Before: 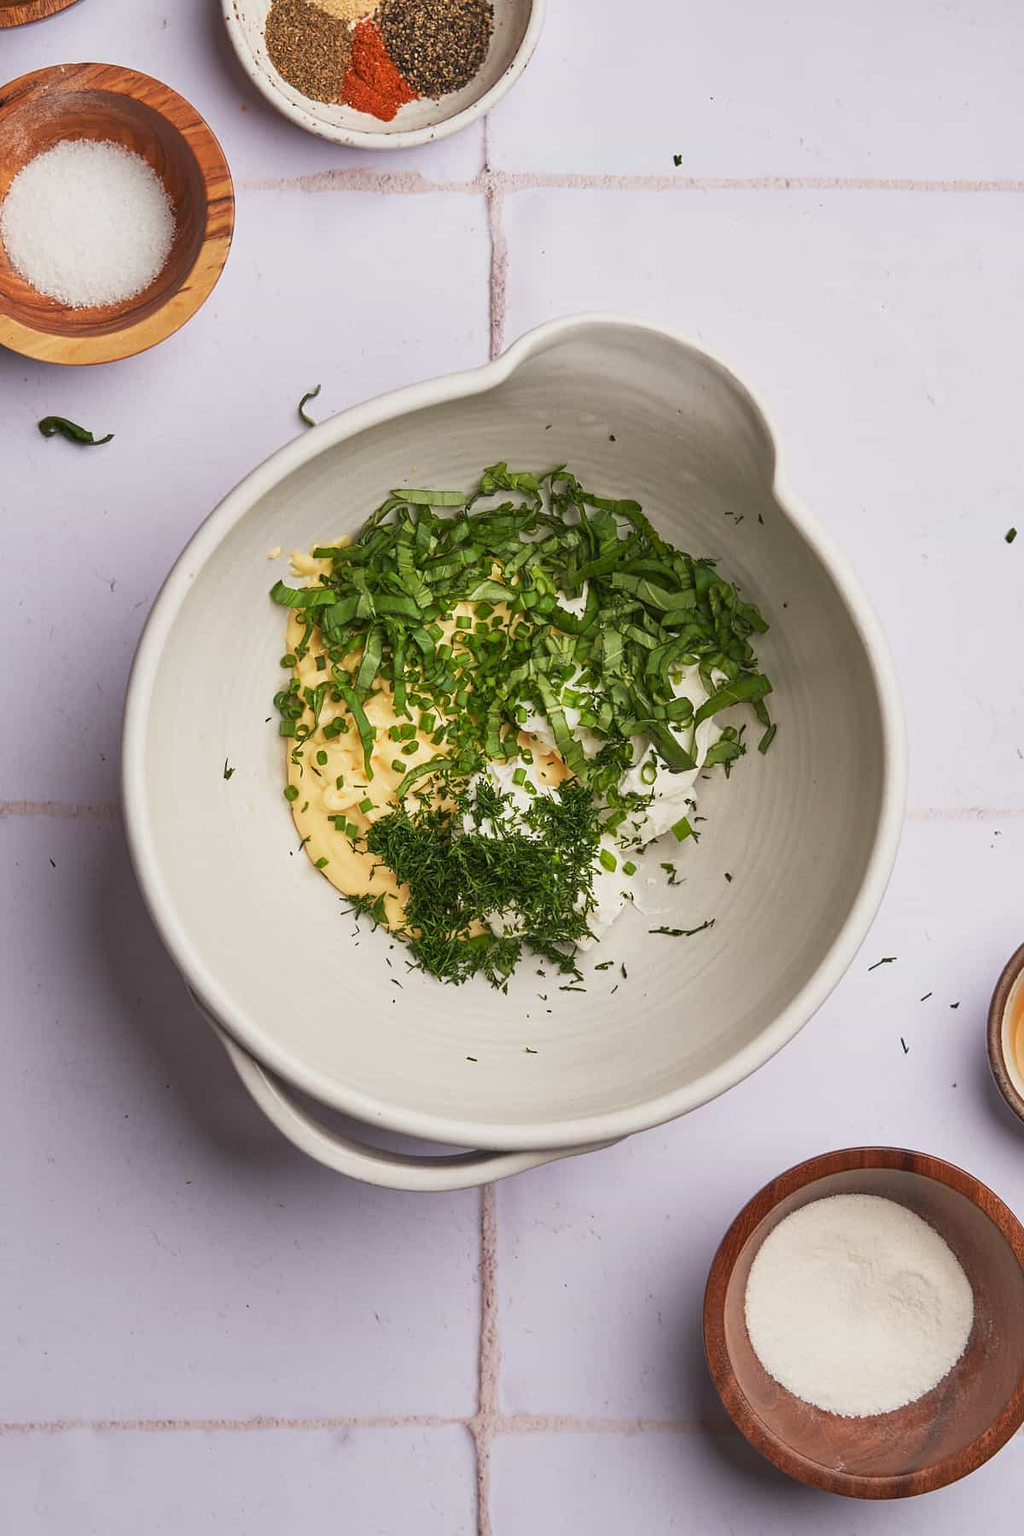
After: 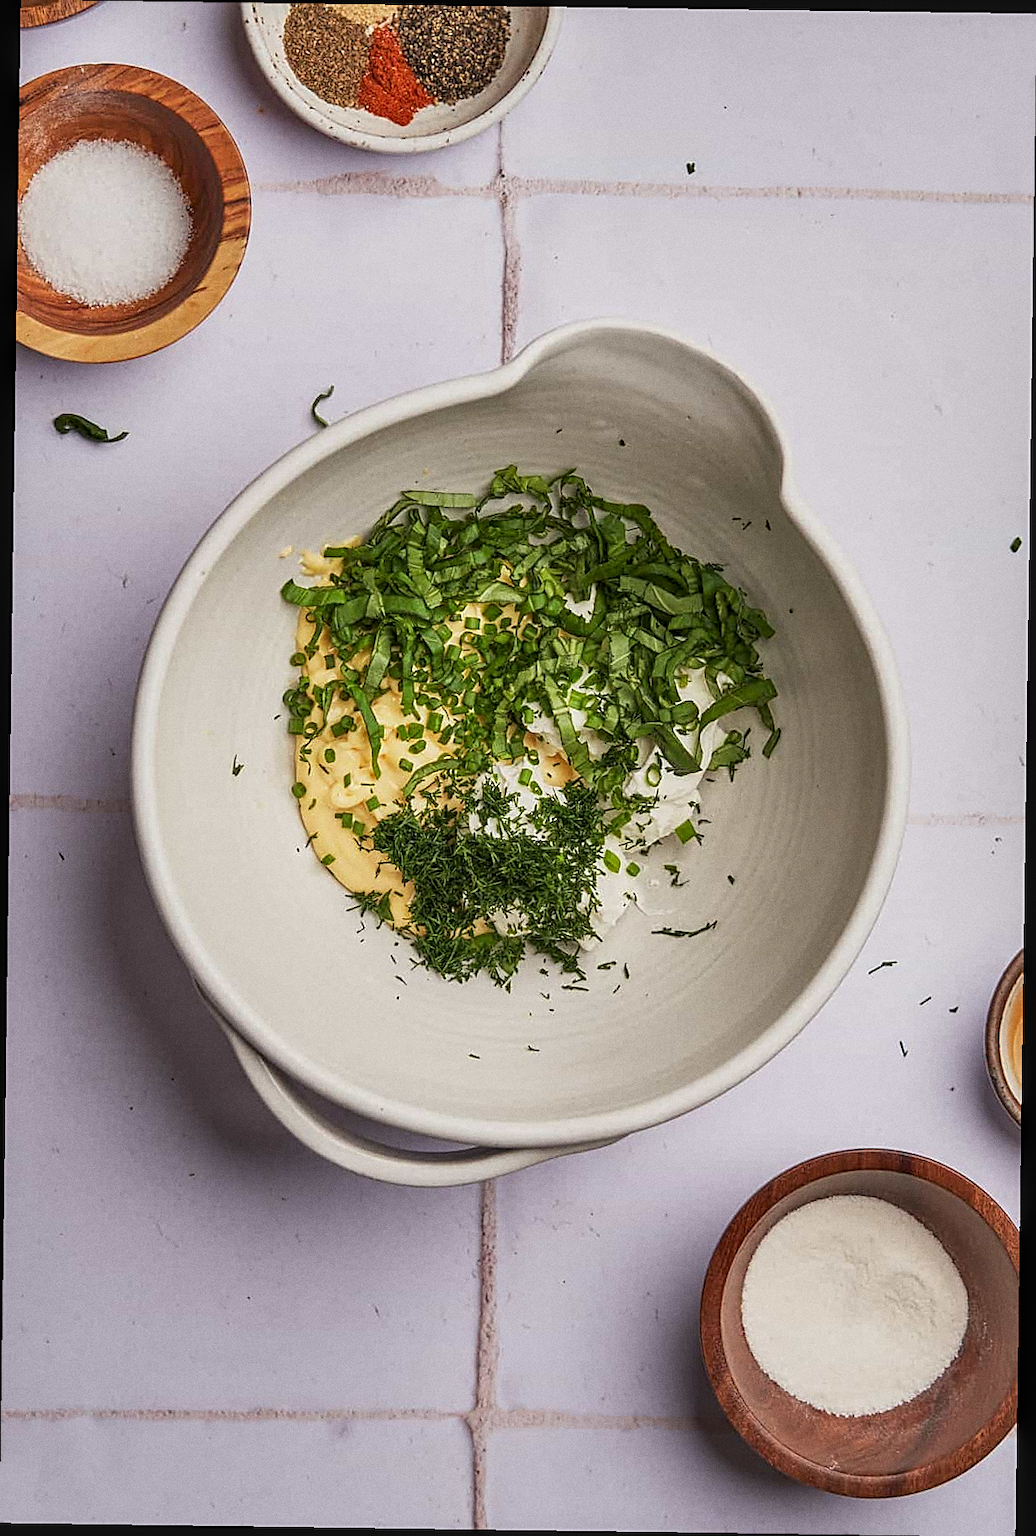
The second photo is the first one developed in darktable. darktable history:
grain: coarseness 0.47 ISO
local contrast: on, module defaults
sharpen: on, module defaults
rotate and perspective: rotation 0.8°, automatic cropping off
